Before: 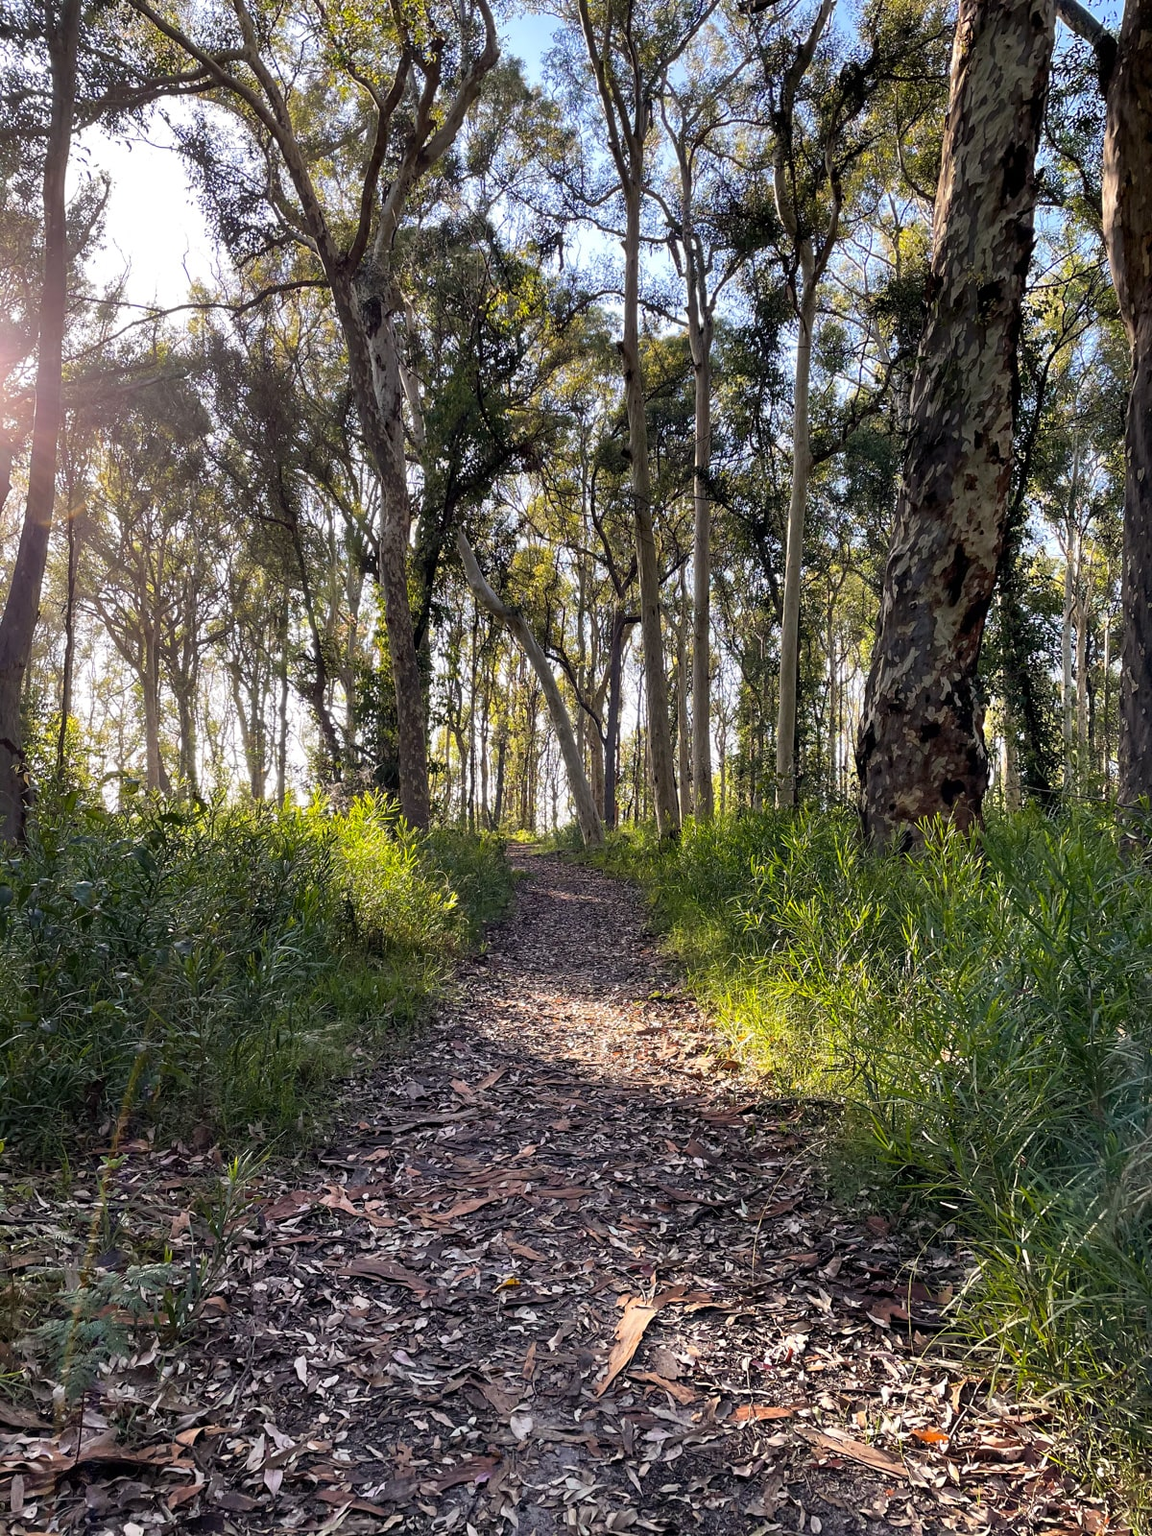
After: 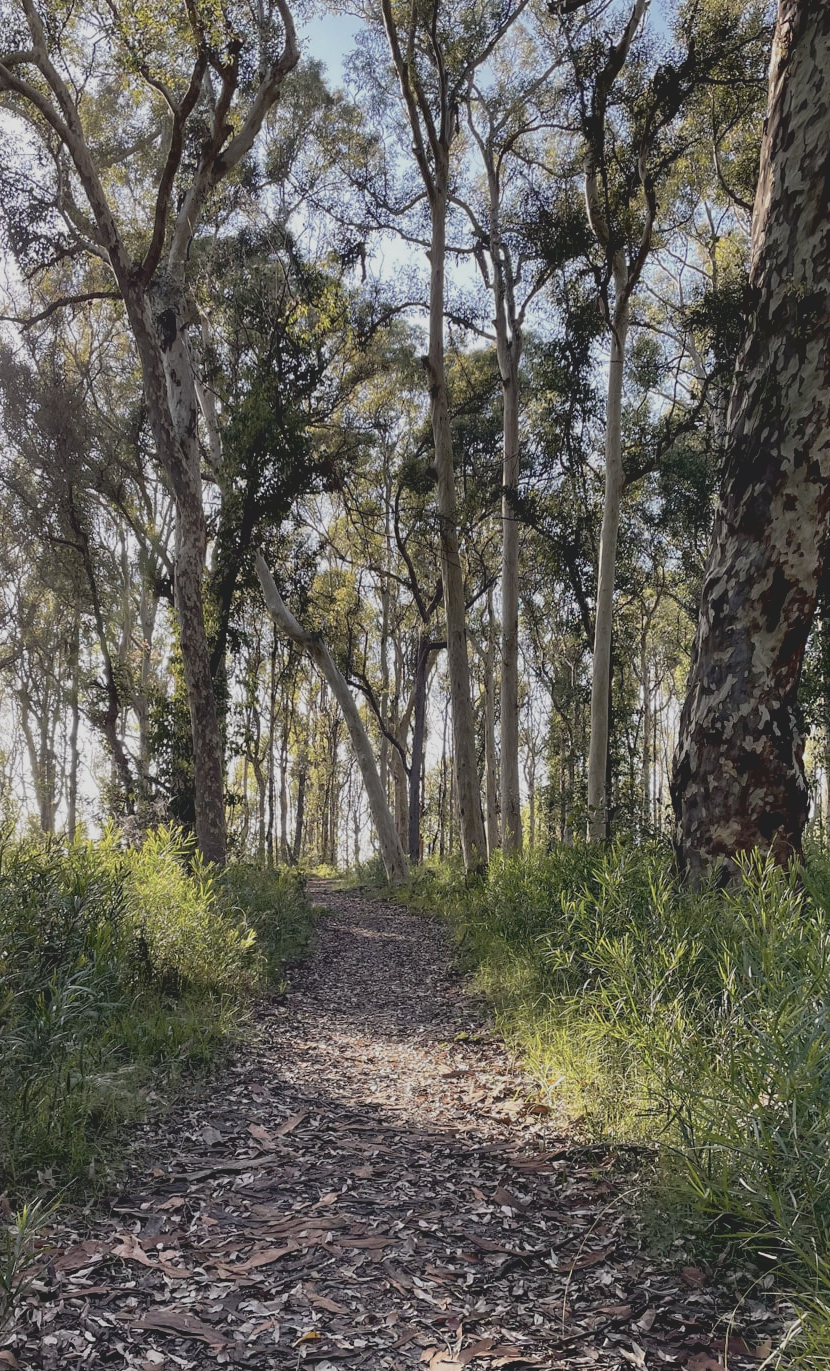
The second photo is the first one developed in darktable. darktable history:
crop: left 18.434%, right 12.394%, bottom 14.297%
exposure: black level correction 0.01, exposure 0.009 EV, compensate exposure bias true, compensate highlight preservation false
contrast brightness saturation: contrast -0.243, saturation -0.445
tone equalizer: edges refinement/feathering 500, mask exposure compensation -1.57 EV, preserve details guided filter
